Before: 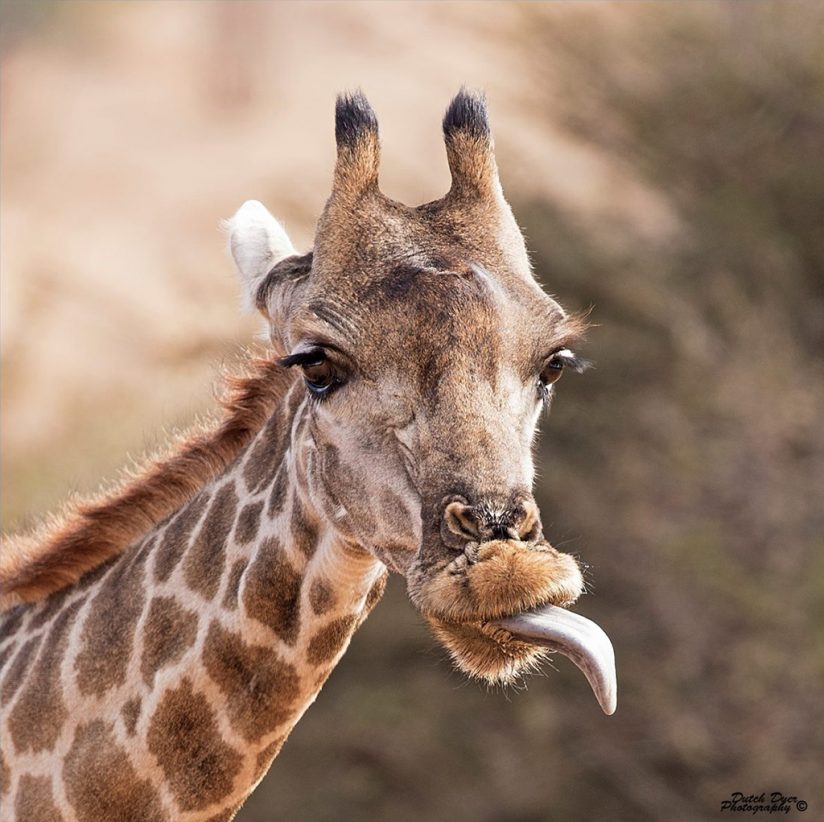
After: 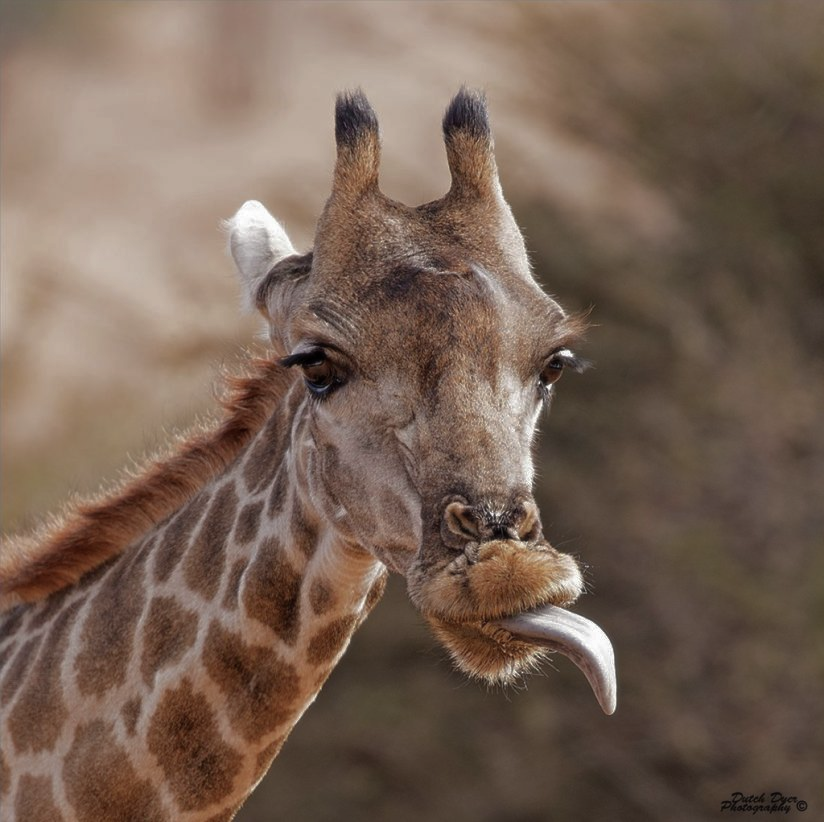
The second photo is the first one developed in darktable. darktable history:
soften: size 10%, saturation 50%, brightness 0.2 EV, mix 10%
base curve: curves: ch0 [(0, 0) (0.826, 0.587) (1, 1)]
vibrance: vibrance 67%
